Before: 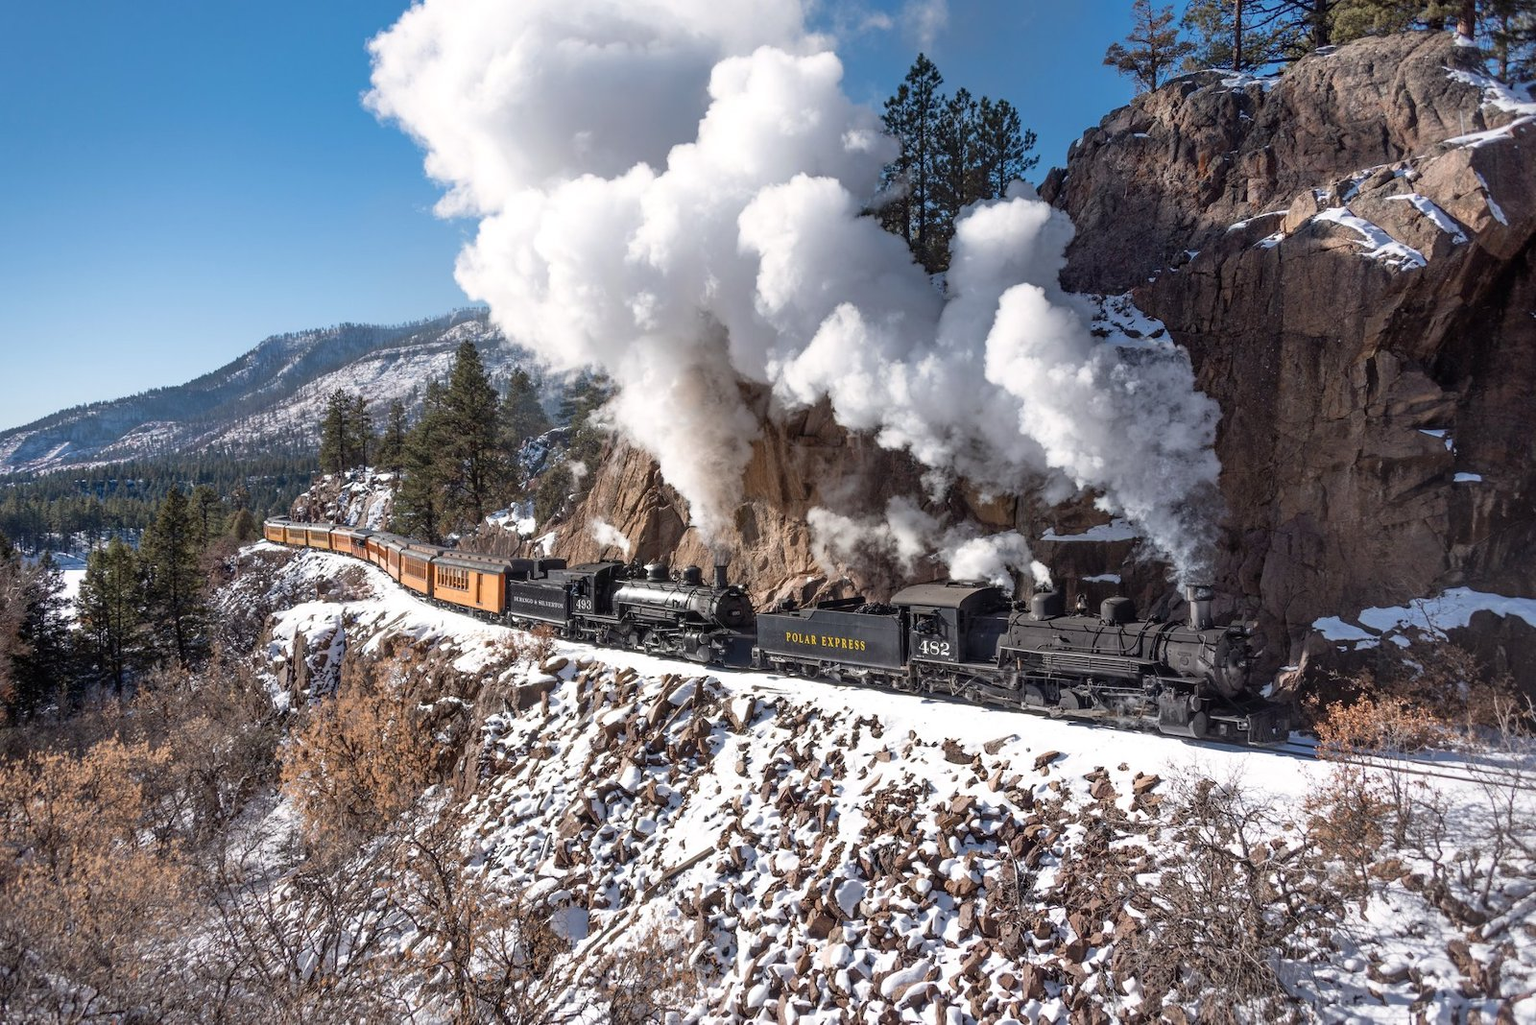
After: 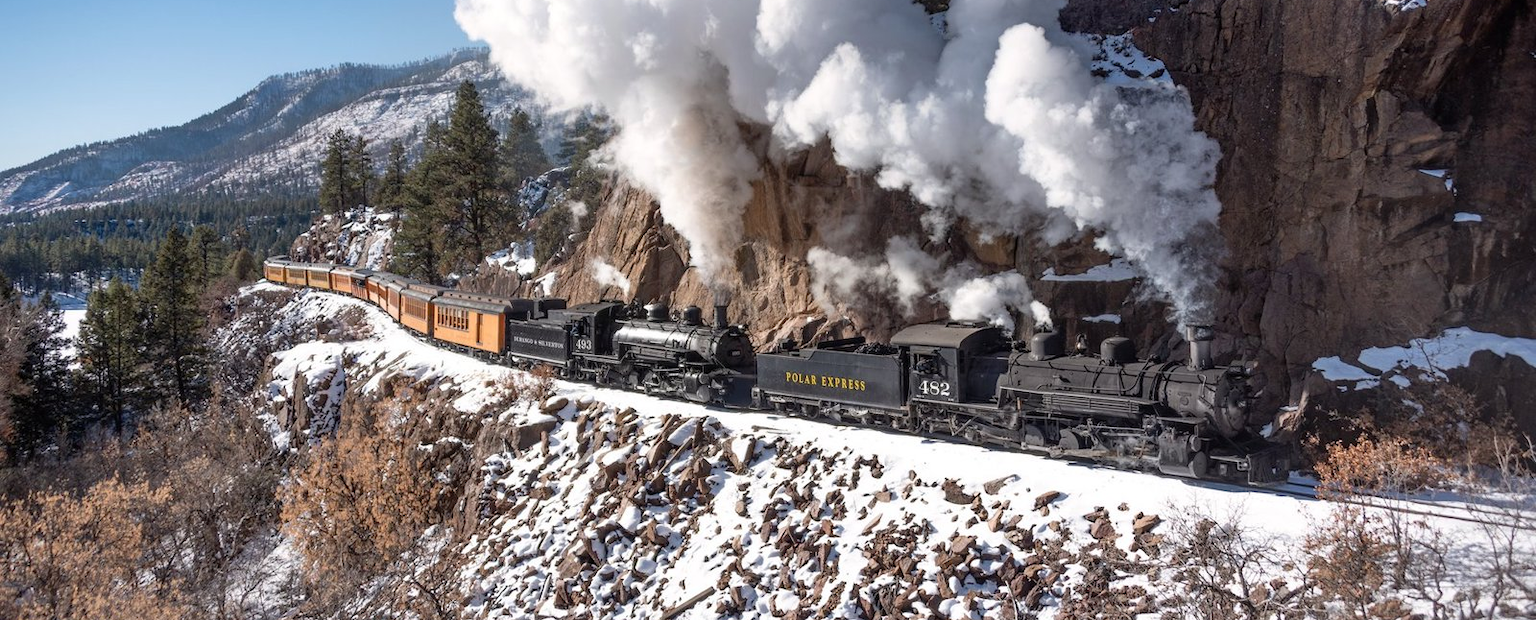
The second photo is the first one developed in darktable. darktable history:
crop and rotate: top 25.449%, bottom 14.01%
